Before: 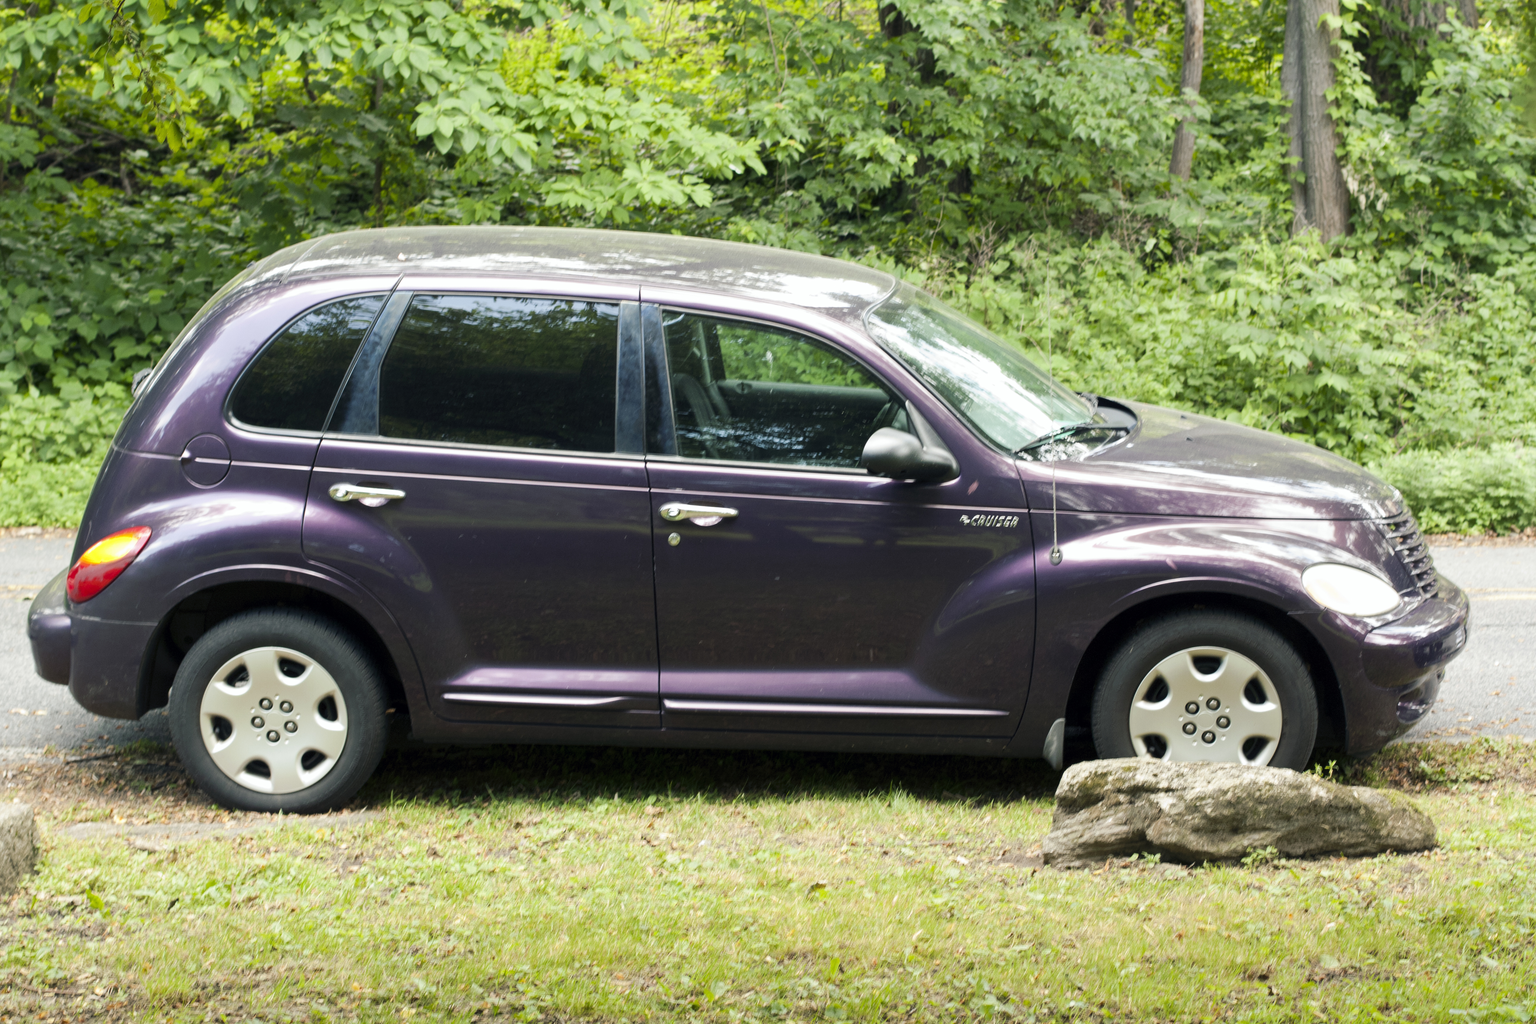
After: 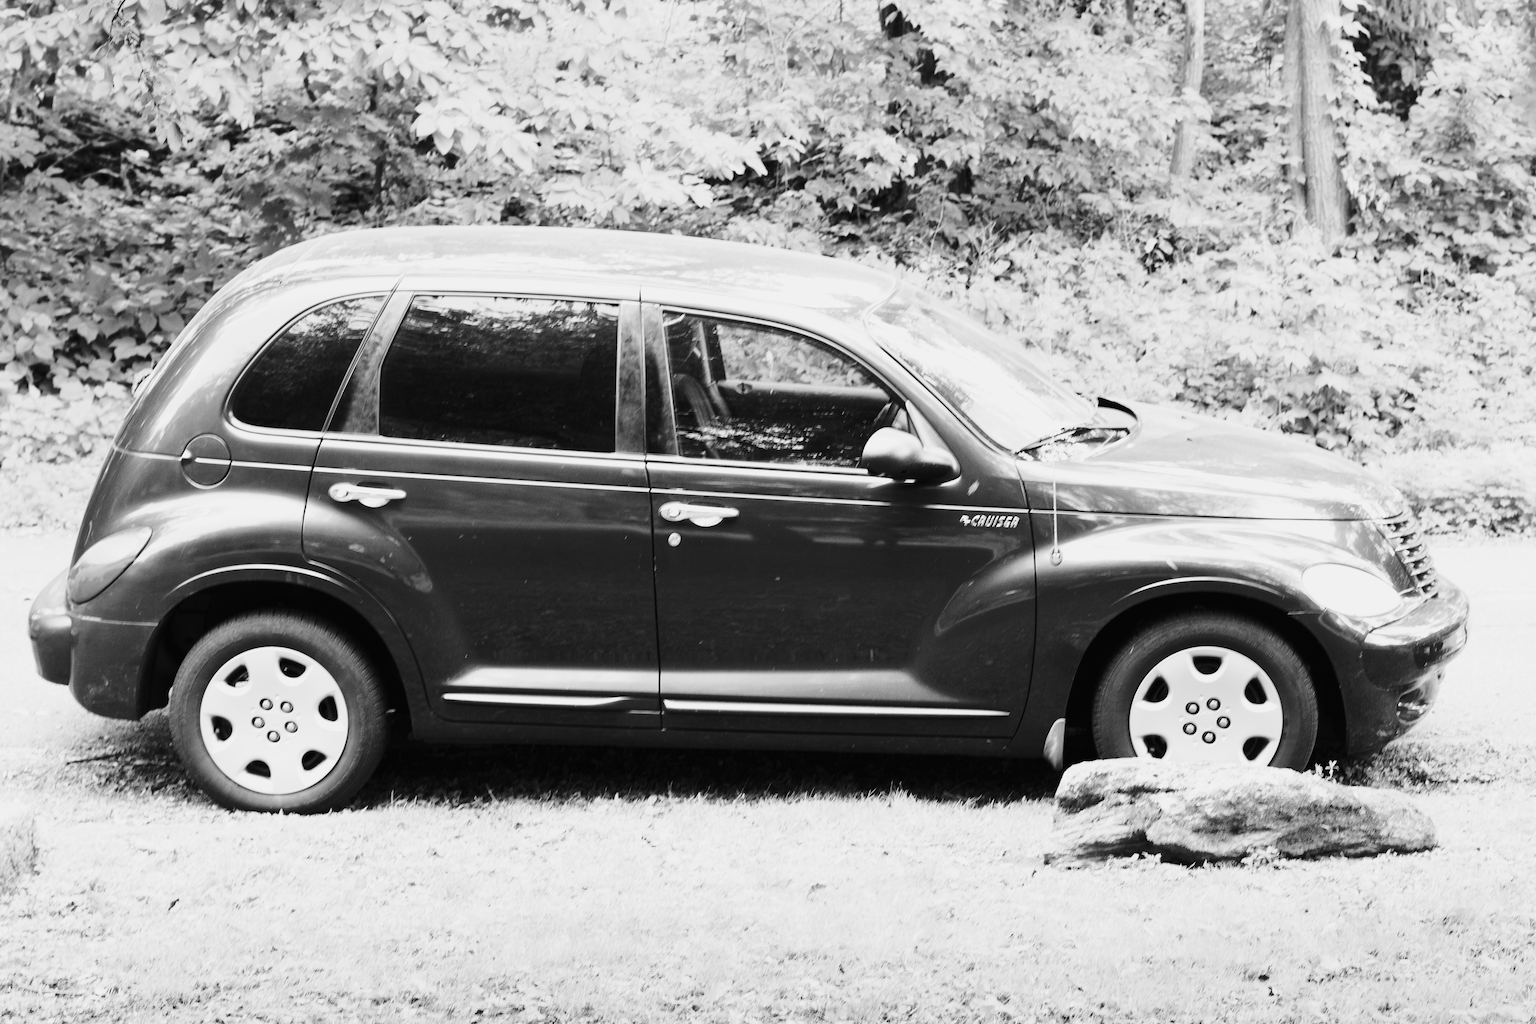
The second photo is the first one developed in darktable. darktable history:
base curve: curves: ch0 [(0, 0) (0.032, 0.037) (0.105, 0.228) (0.435, 0.76) (0.856, 0.983) (1, 1)], preserve colors none
contrast brightness saturation: saturation -0.04
tone curve: curves: ch0 [(0, 0.013) (0.036, 0.045) (0.274, 0.286) (0.566, 0.623) (0.794, 0.827) (1, 0.953)]; ch1 [(0, 0) (0.389, 0.403) (0.462, 0.48) (0.499, 0.5) (0.524, 0.527) (0.57, 0.599) (0.626, 0.65) (0.761, 0.781) (1, 1)]; ch2 [(0, 0) (0.464, 0.478) (0.5, 0.501) (0.533, 0.542) (0.599, 0.613) (0.704, 0.731) (1, 1)], color space Lab, independent channels, preserve colors none
monochrome: on, module defaults
